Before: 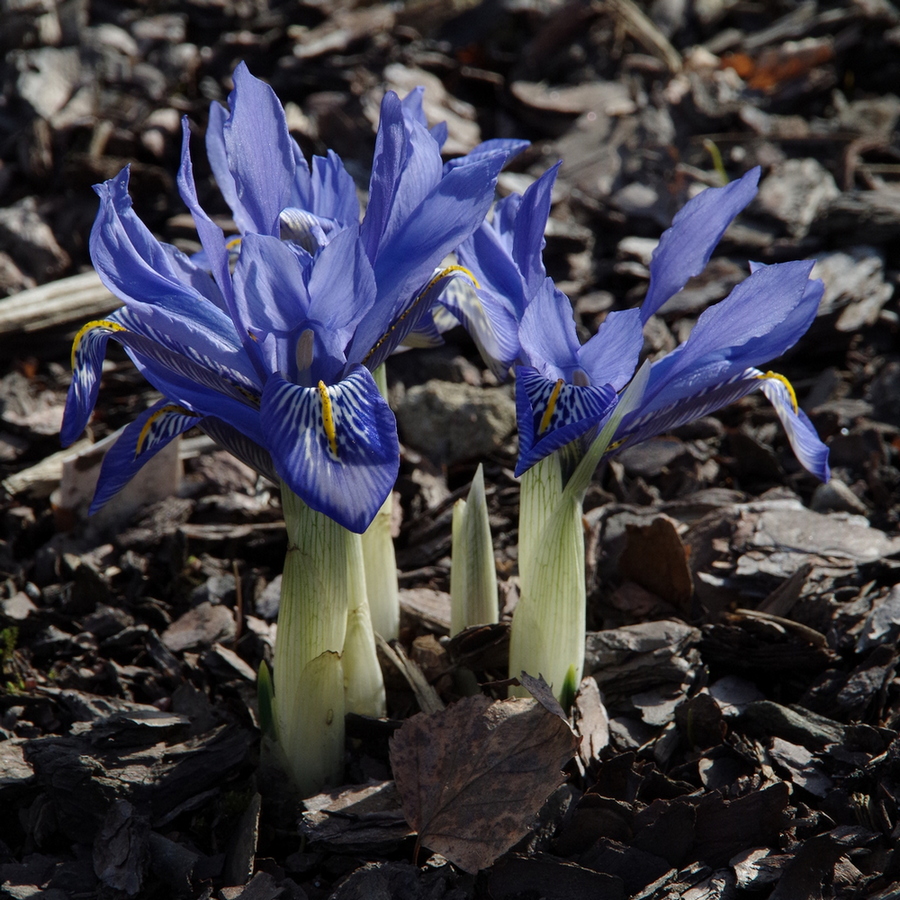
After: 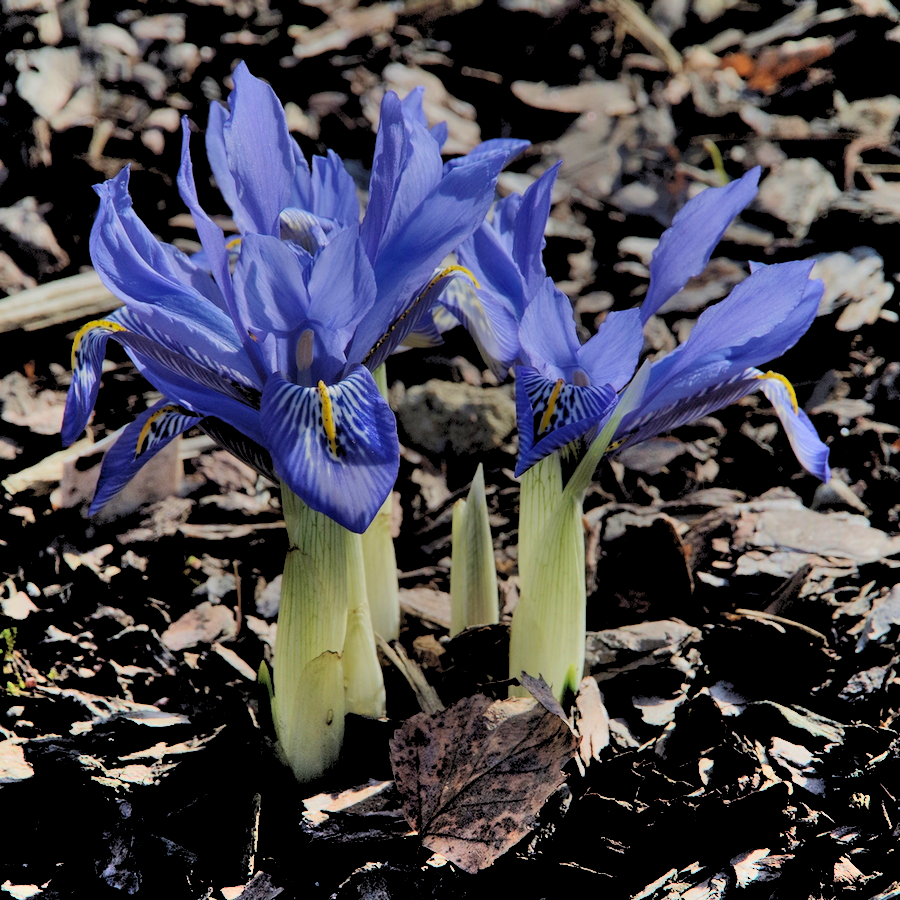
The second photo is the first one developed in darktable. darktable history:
rgb levels: preserve colors sum RGB, levels [[0.038, 0.433, 0.934], [0, 0.5, 1], [0, 0.5, 1]]
velvia: on, module defaults
shadows and highlights: shadows 80.73, white point adjustment -9.07, highlights -61.46, soften with gaussian
